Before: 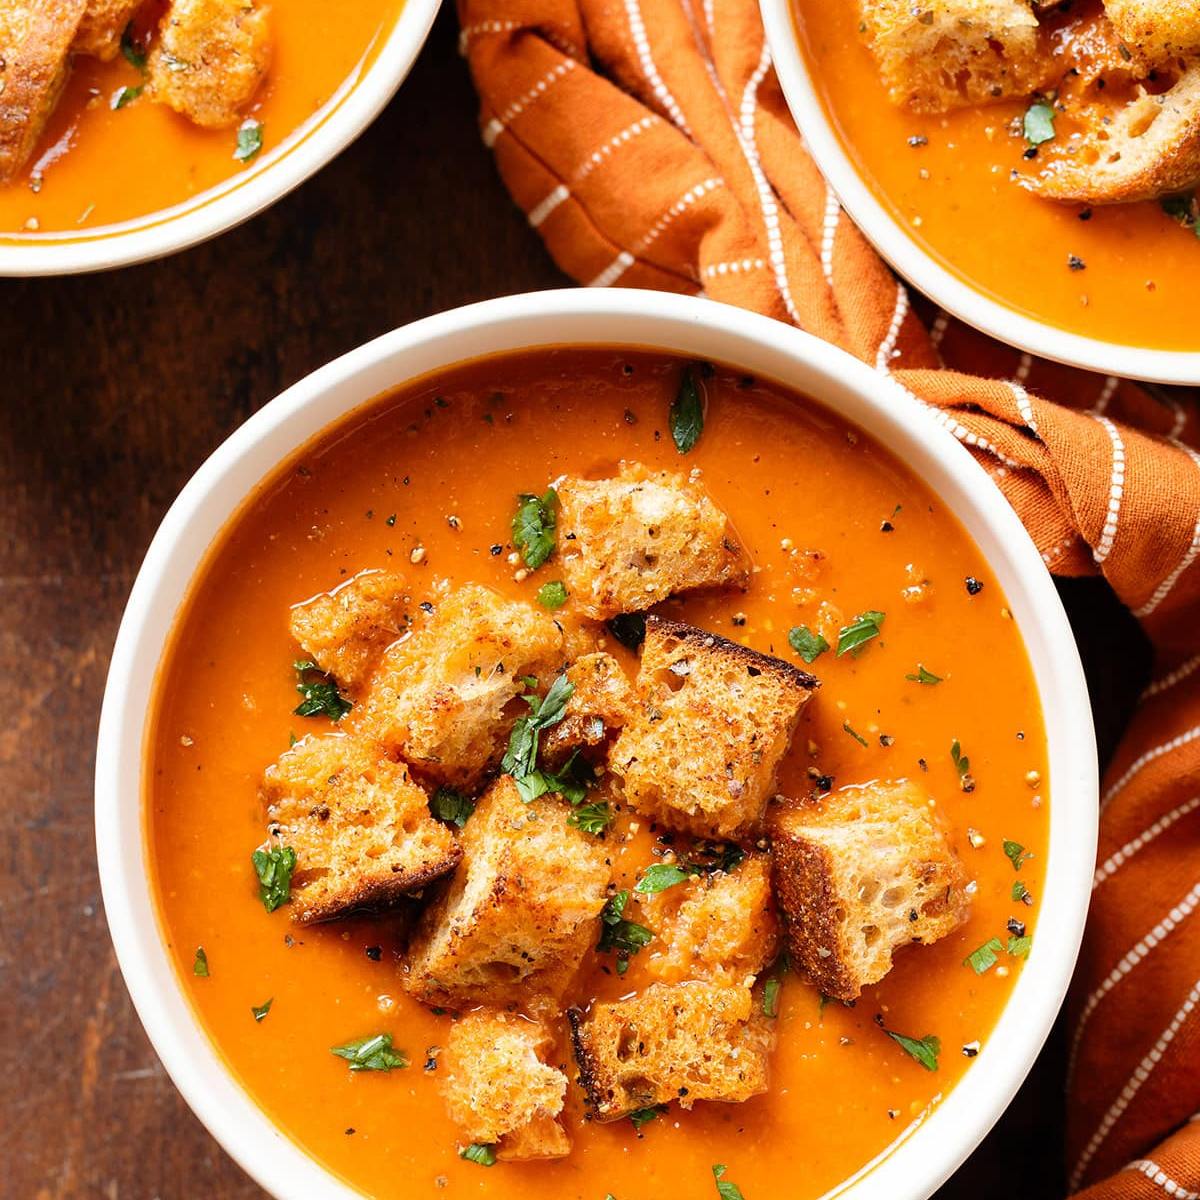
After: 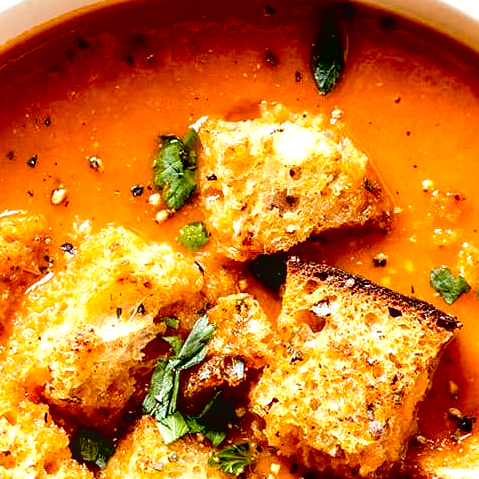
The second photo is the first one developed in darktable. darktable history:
exposure: black level correction 0.031, exposure 0.304 EV, compensate highlight preservation false
local contrast: on, module defaults
tone equalizer: -8 EV -0.417 EV, -7 EV -0.389 EV, -6 EV -0.333 EV, -5 EV -0.222 EV, -3 EV 0.222 EV, -2 EV 0.333 EV, -1 EV 0.389 EV, +0 EV 0.417 EV, edges refinement/feathering 500, mask exposure compensation -1.57 EV, preserve details no
crop: left 30%, top 30%, right 30%, bottom 30%
contrast brightness saturation: saturation -0.05
